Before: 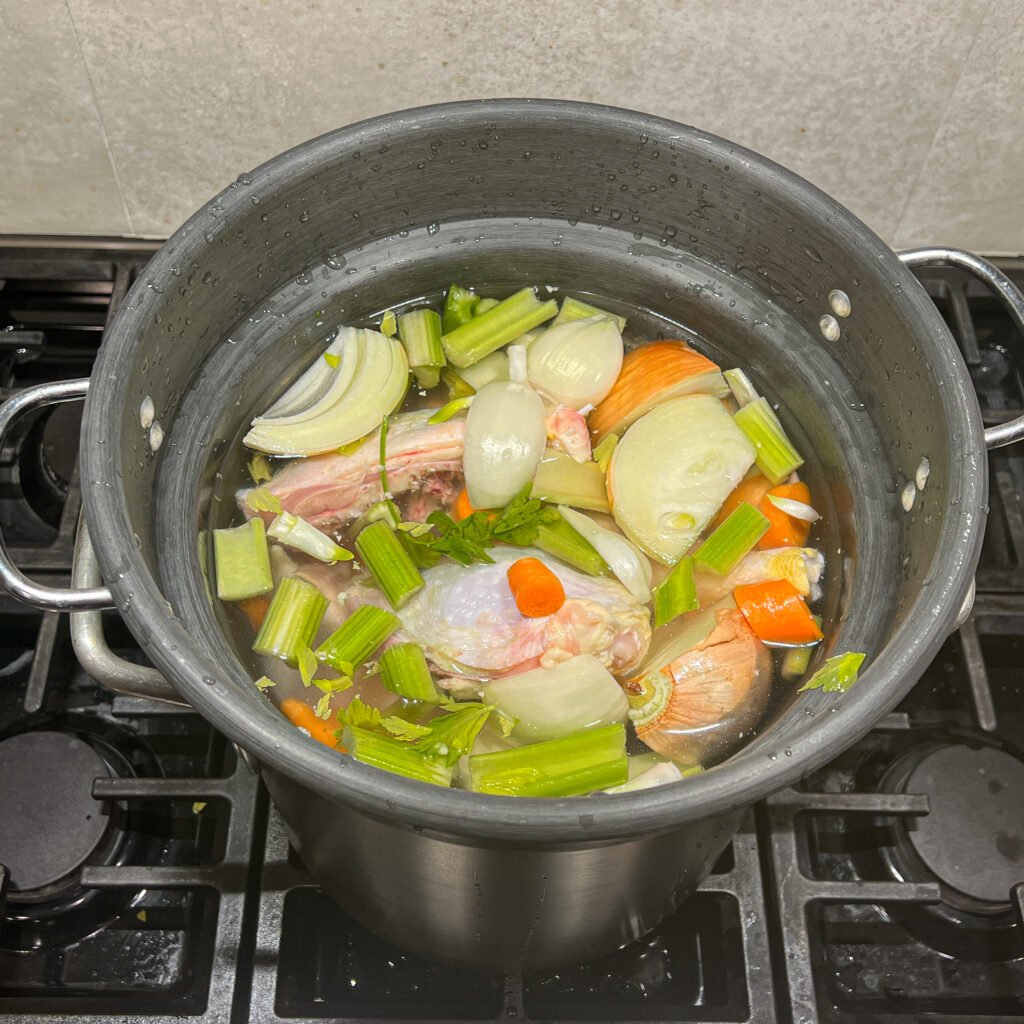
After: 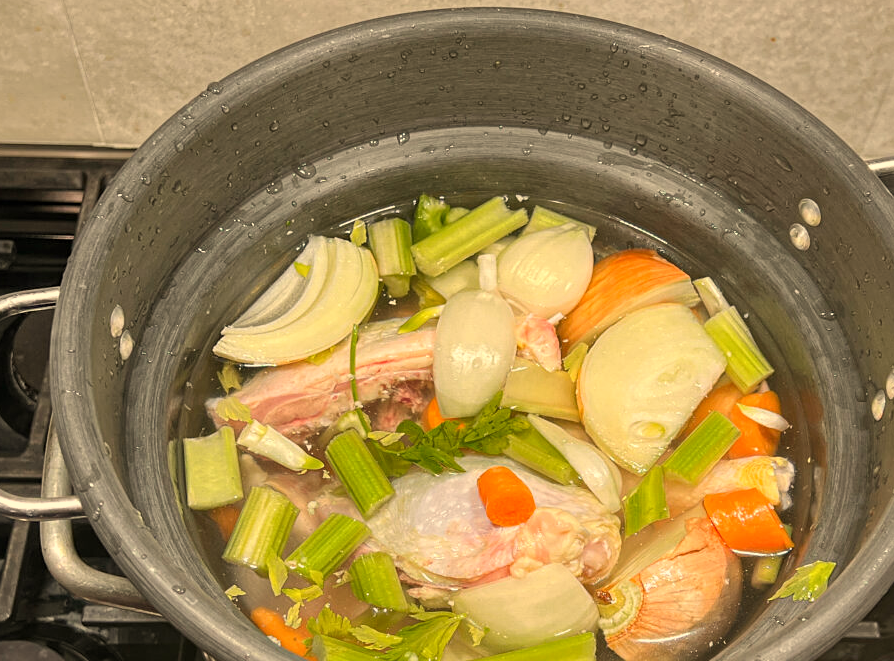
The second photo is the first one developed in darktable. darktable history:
crop: left 3.015%, top 8.969%, right 9.647%, bottom 26.457%
sharpen: amount 0.2
white balance: red 1.123, blue 0.83
shadows and highlights: shadows 29.61, highlights -30.47, low approximation 0.01, soften with gaussian
base curve: curves: ch0 [(0, 0) (0.283, 0.295) (1, 1)], preserve colors none
